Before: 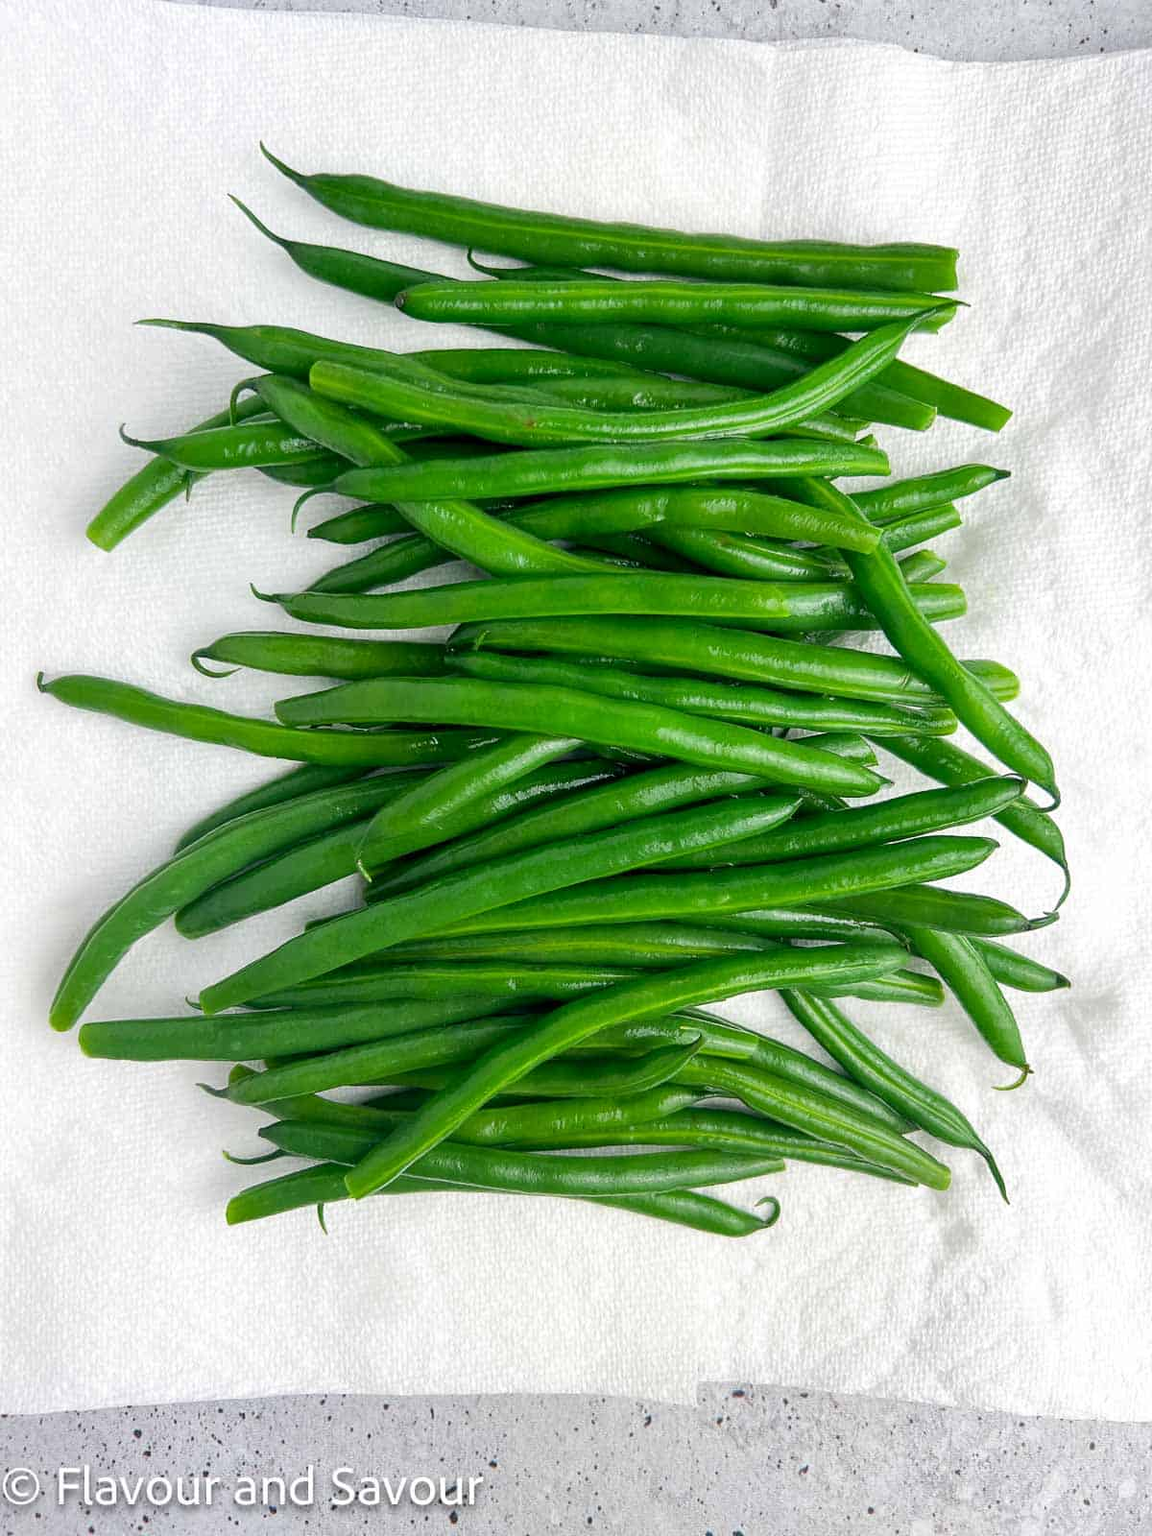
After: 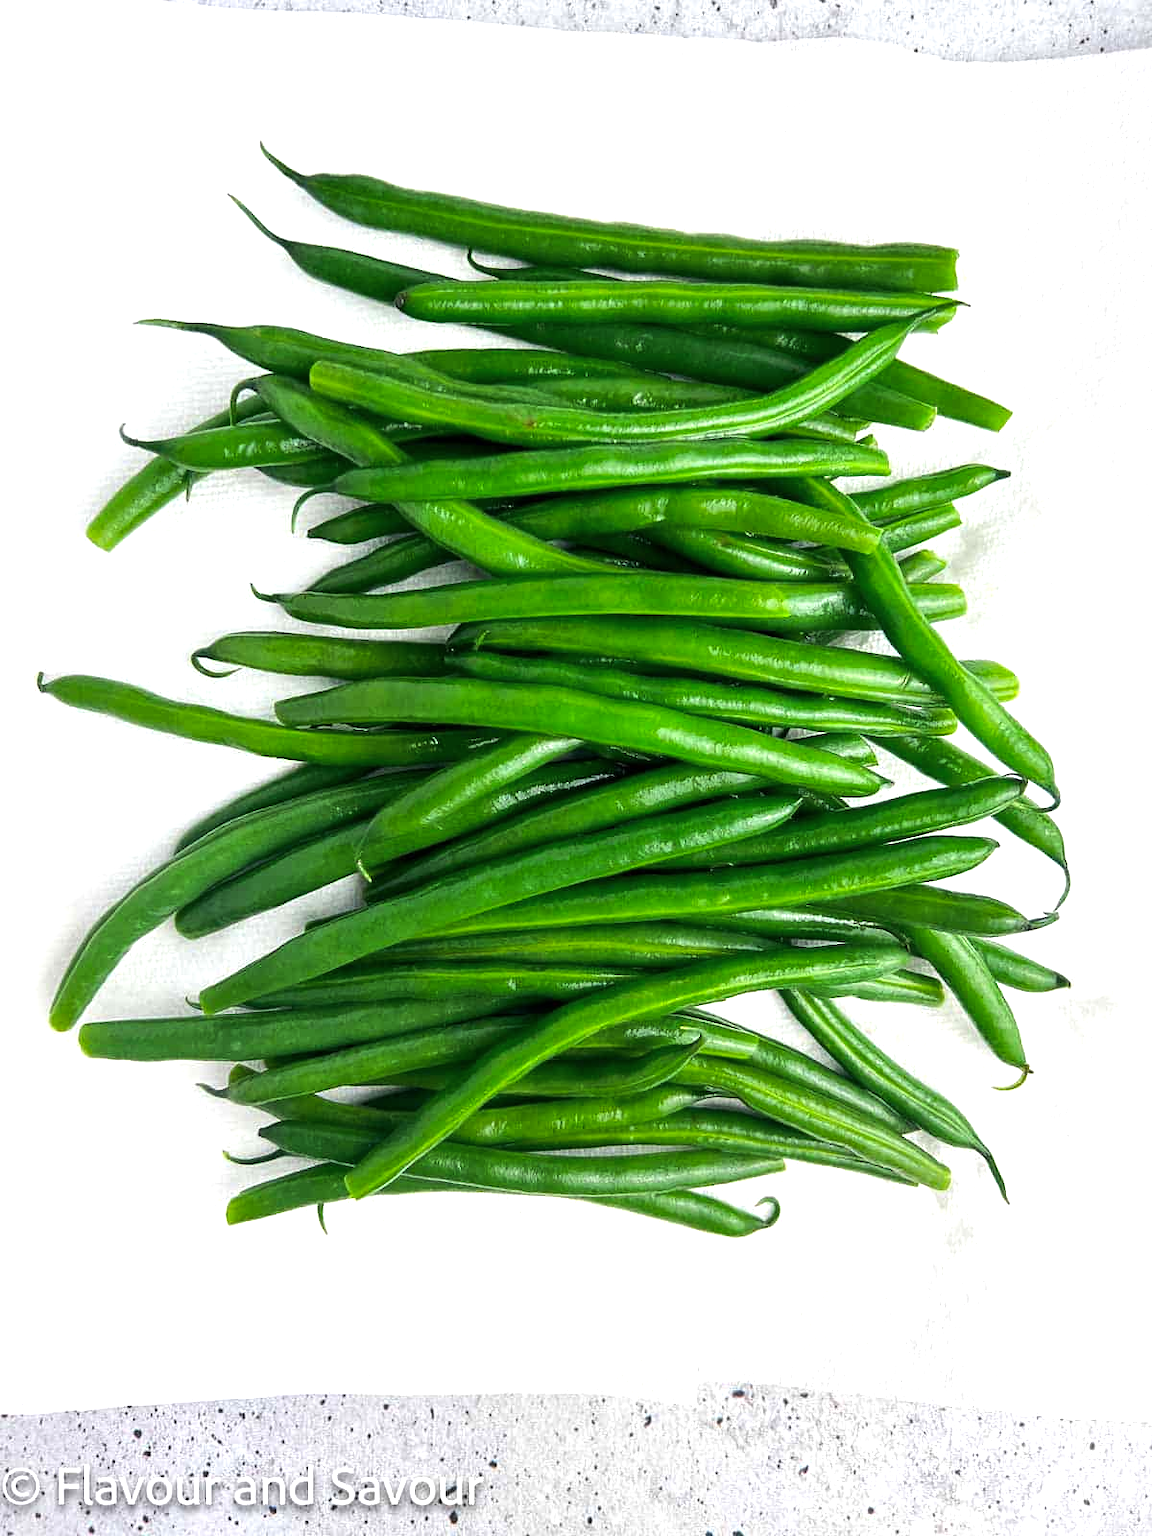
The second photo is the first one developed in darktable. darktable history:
color balance rgb: perceptual saturation grading › global saturation -0.384%, perceptual brilliance grading › highlights 20.021%, perceptual brilliance grading › mid-tones 19.849%, perceptual brilliance grading › shadows -20.564%
